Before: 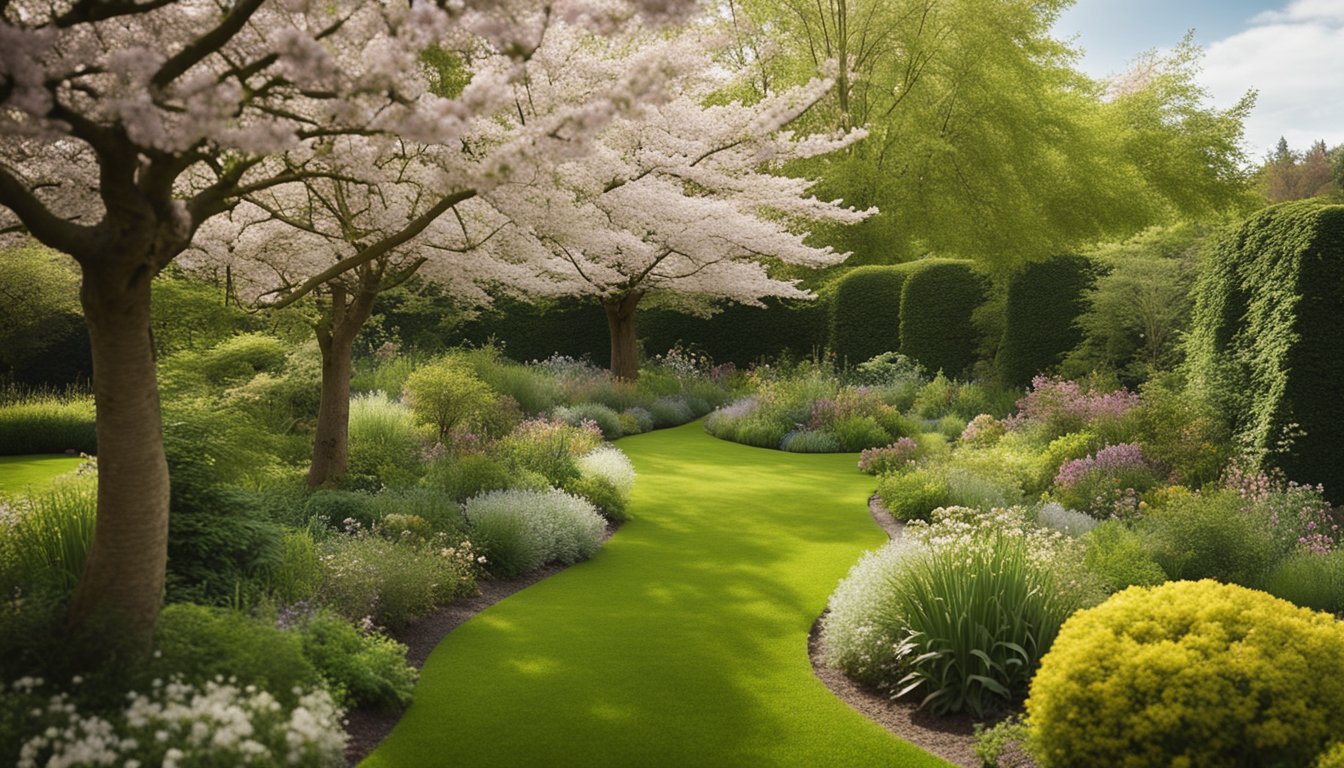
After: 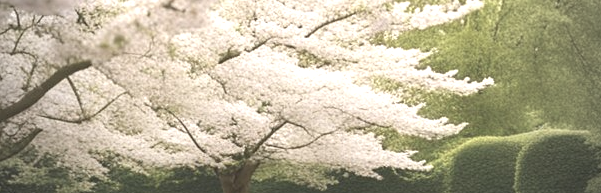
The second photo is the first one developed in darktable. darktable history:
contrast brightness saturation: contrast -0.259, saturation -0.437
levels: mode automatic, levels [0, 0.618, 1]
exposure: black level correction 0, exposure 1.613 EV, compensate exposure bias true, compensate highlight preservation false
crop: left 28.677%, top 16.809%, right 26.602%, bottom 58.021%
vignetting: fall-off start 96.1%, fall-off radius 99%, width/height ratio 0.612, unbound false
